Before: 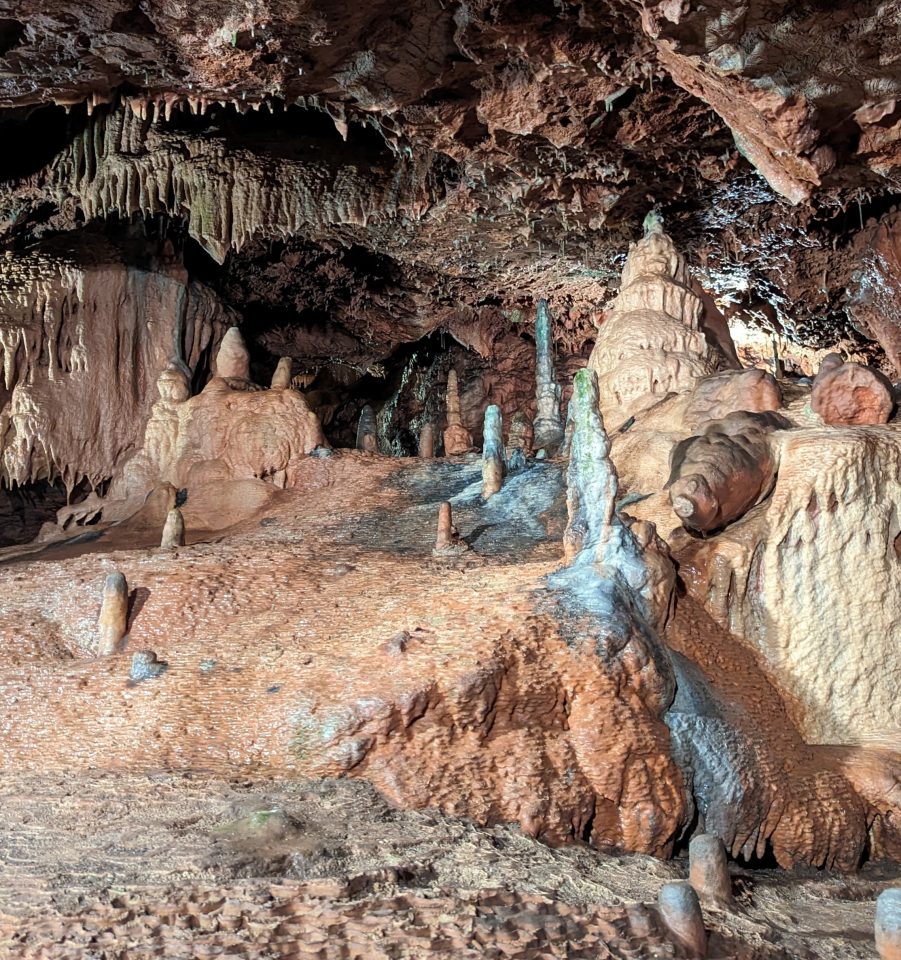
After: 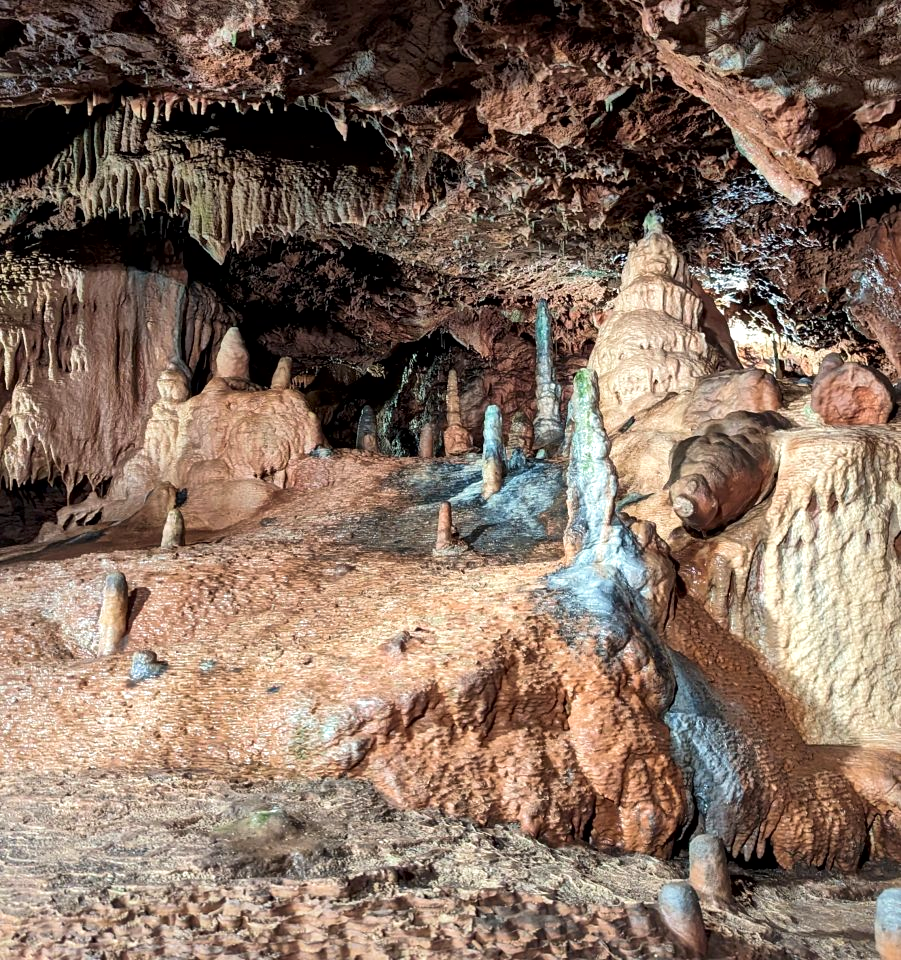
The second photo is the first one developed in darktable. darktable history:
velvia: strength 17%
local contrast: mode bilateral grid, contrast 25, coarseness 60, detail 151%, midtone range 0.2
